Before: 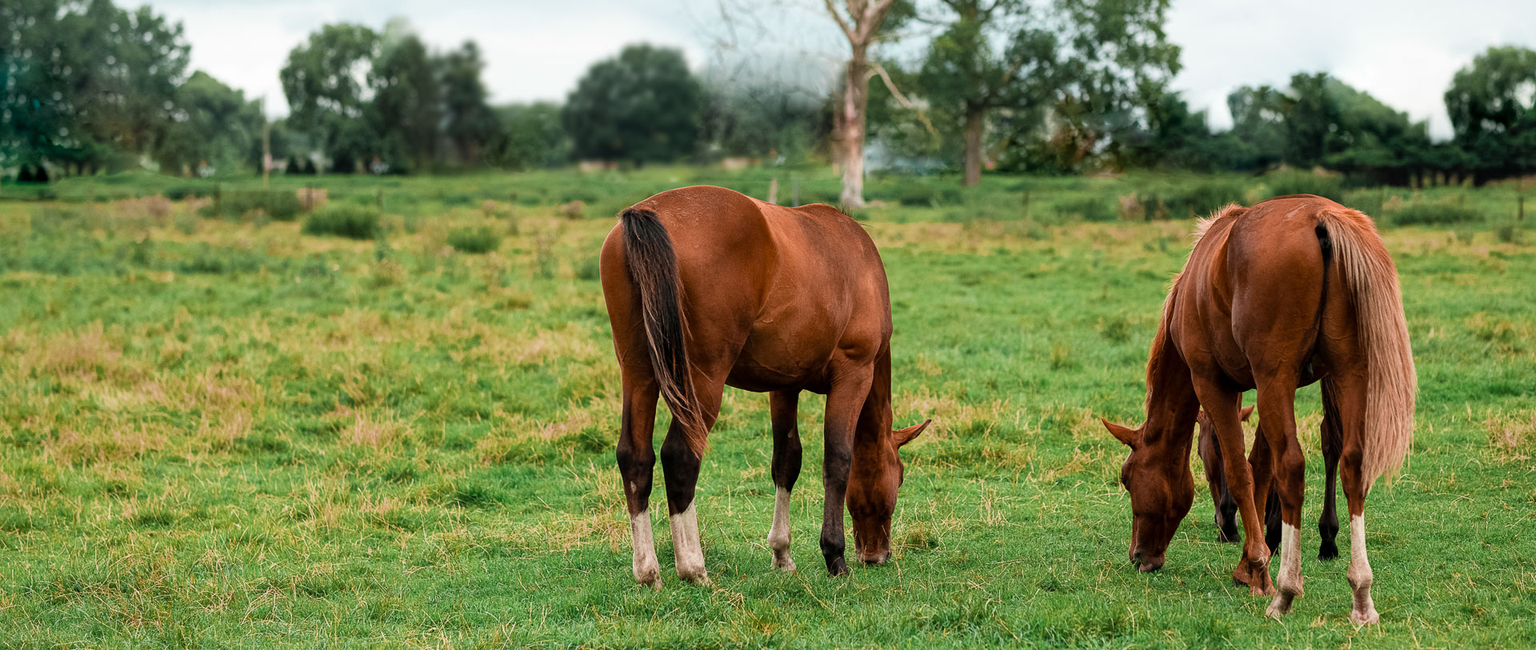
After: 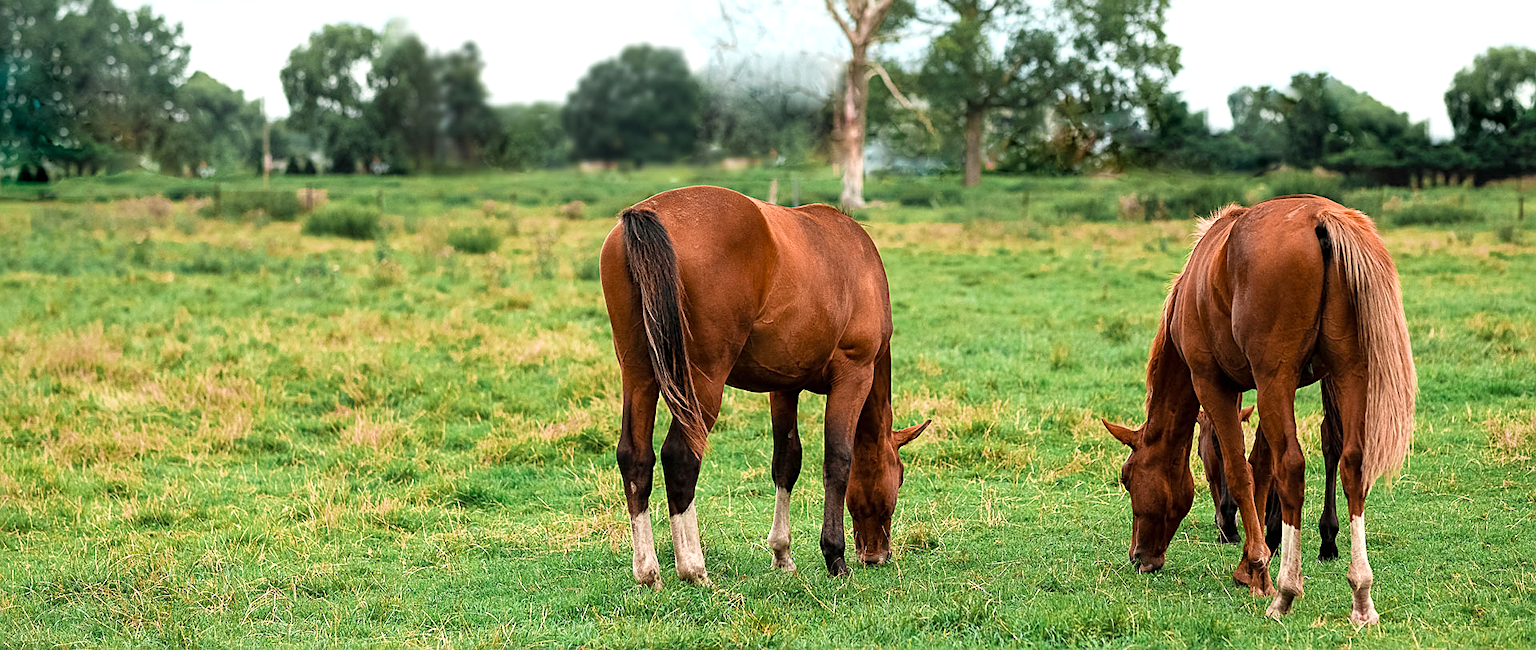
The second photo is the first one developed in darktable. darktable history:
exposure: exposure 0.481 EV, compensate highlight preservation false
sharpen: on, module defaults
